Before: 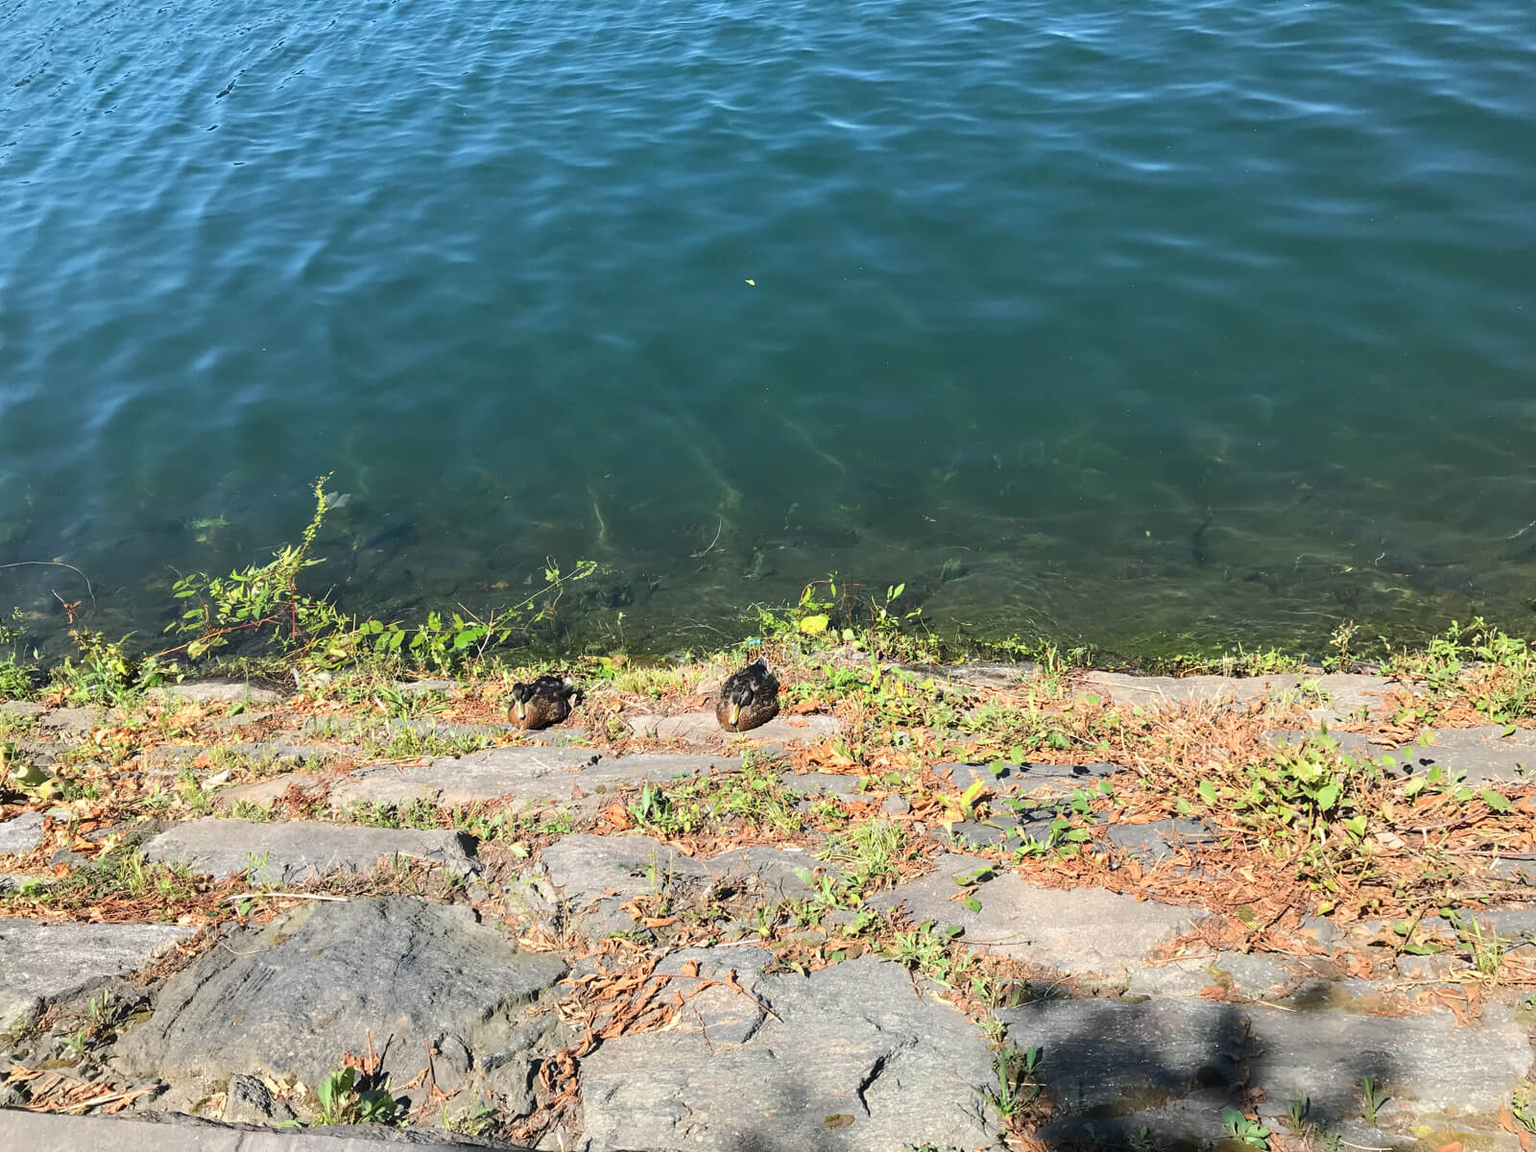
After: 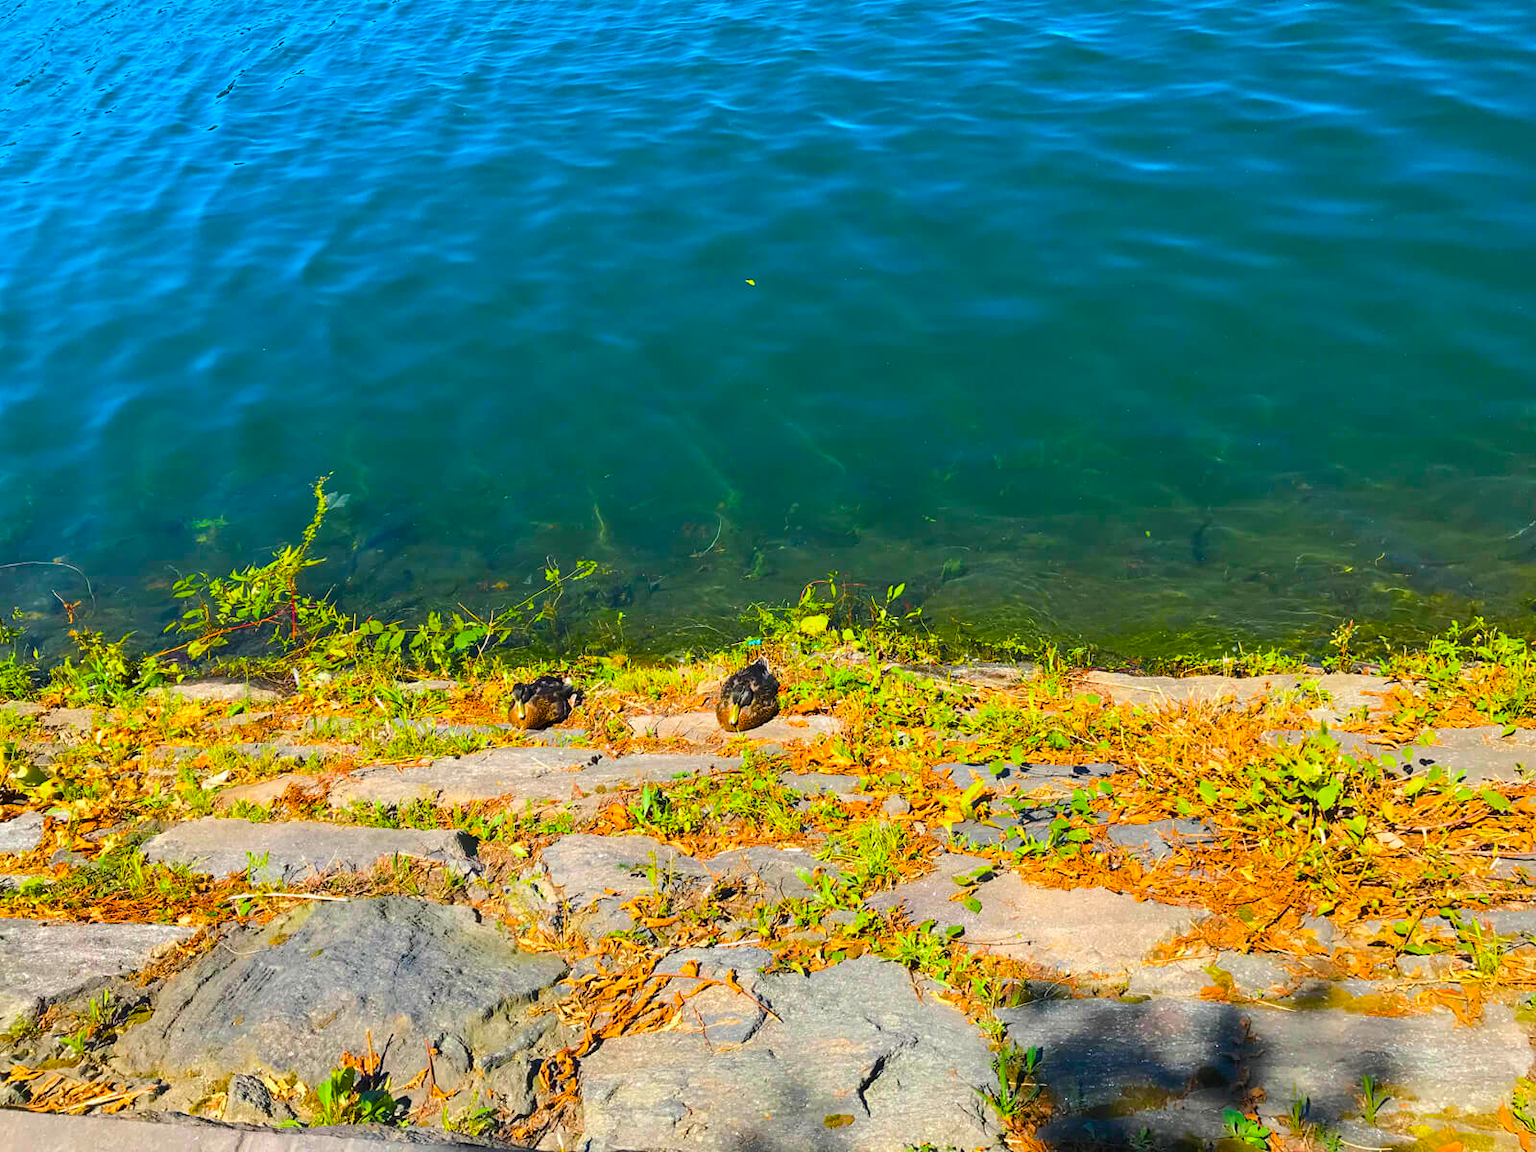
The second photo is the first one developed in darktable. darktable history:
color balance rgb: perceptual saturation grading › global saturation 64.671%, perceptual saturation grading › highlights 59.093%, perceptual saturation grading › mid-tones 49.296%, perceptual saturation grading › shadows 49.255%, global vibrance 20%
